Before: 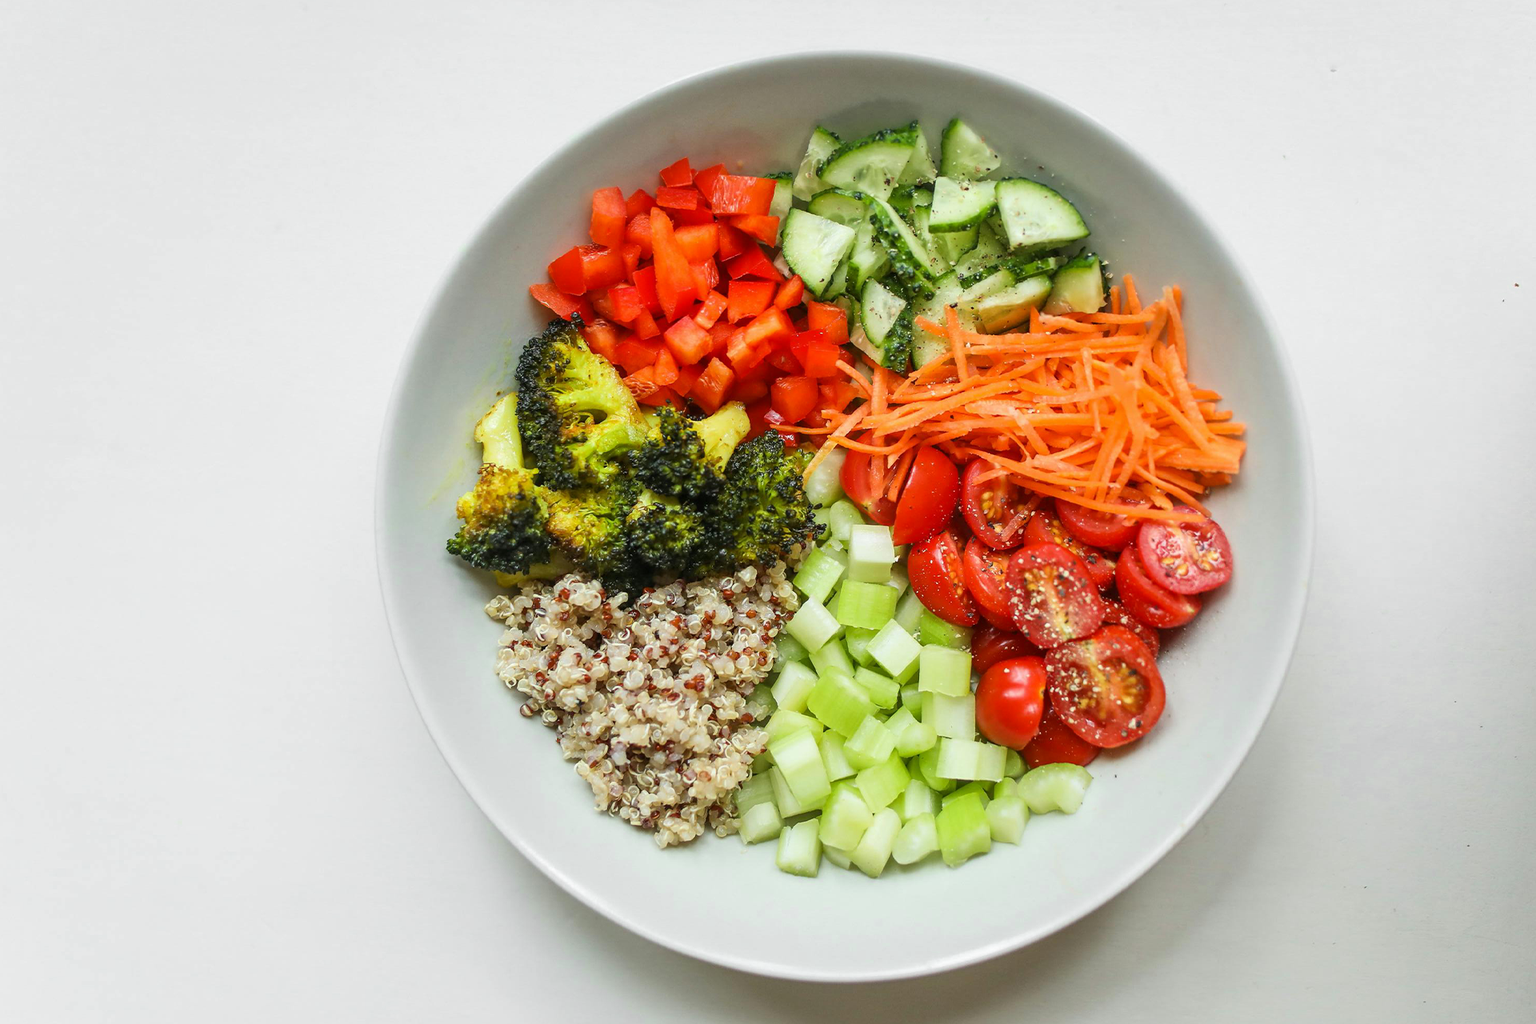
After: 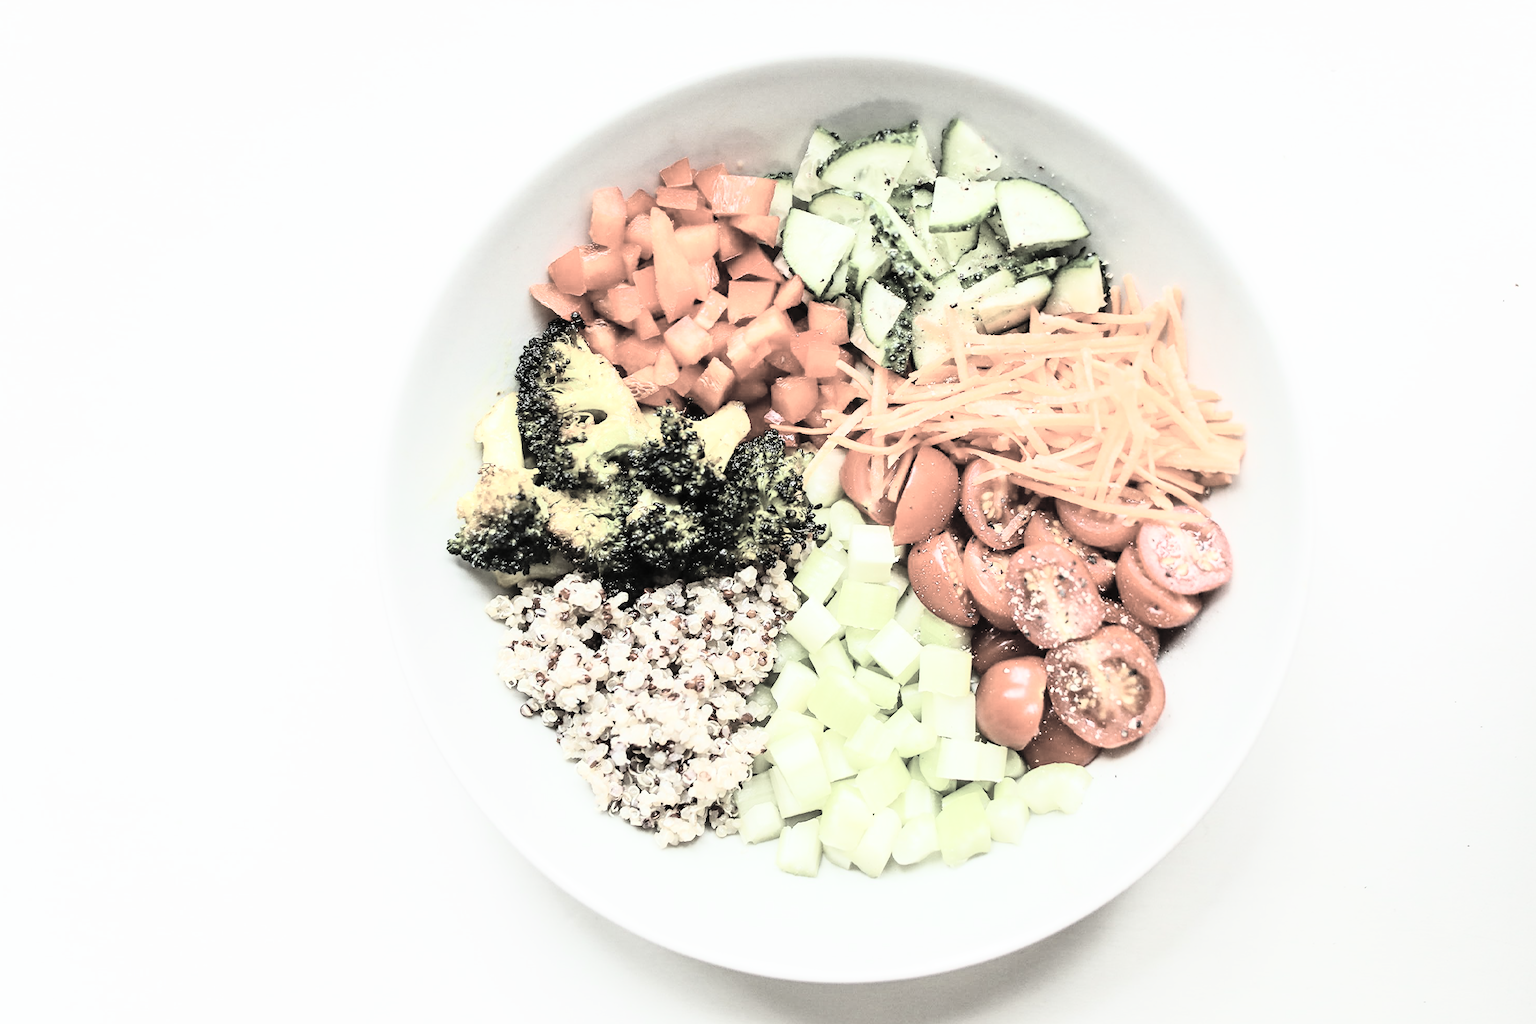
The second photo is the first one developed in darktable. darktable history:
exposure: exposure -0.04 EV, compensate highlight preservation false
color correction: saturation 0.2
rgb curve: curves: ch0 [(0, 0) (0.21, 0.15) (0.24, 0.21) (0.5, 0.75) (0.75, 0.96) (0.89, 0.99) (1, 1)]; ch1 [(0, 0.02) (0.21, 0.13) (0.25, 0.2) (0.5, 0.67) (0.75, 0.9) (0.89, 0.97) (1, 1)]; ch2 [(0, 0.02) (0.21, 0.13) (0.25, 0.2) (0.5, 0.67) (0.75, 0.9) (0.89, 0.97) (1, 1)], compensate middle gray true
contrast brightness saturation: contrast 0.07, brightness 0.18, saturation 0.4
